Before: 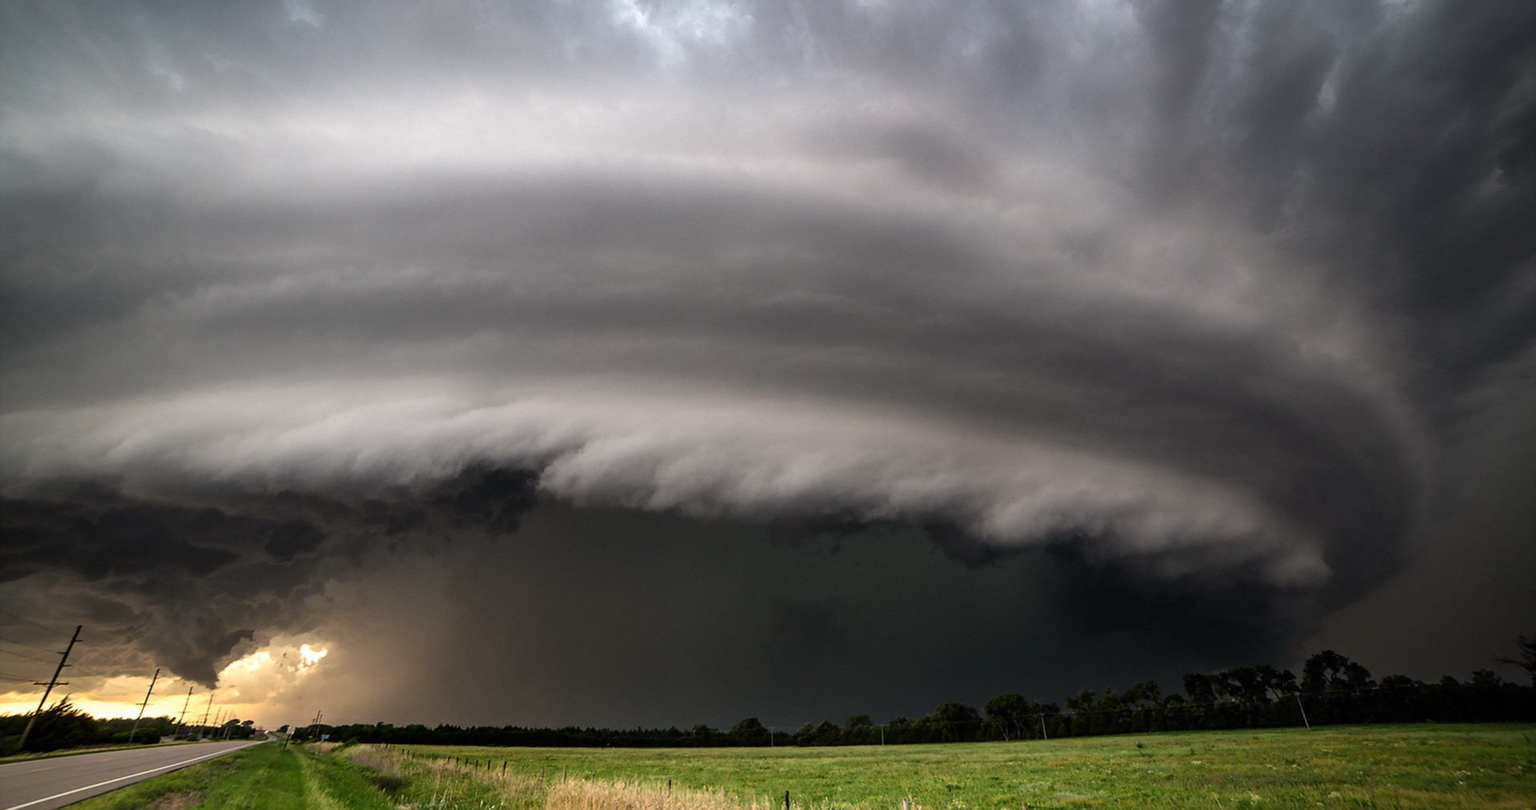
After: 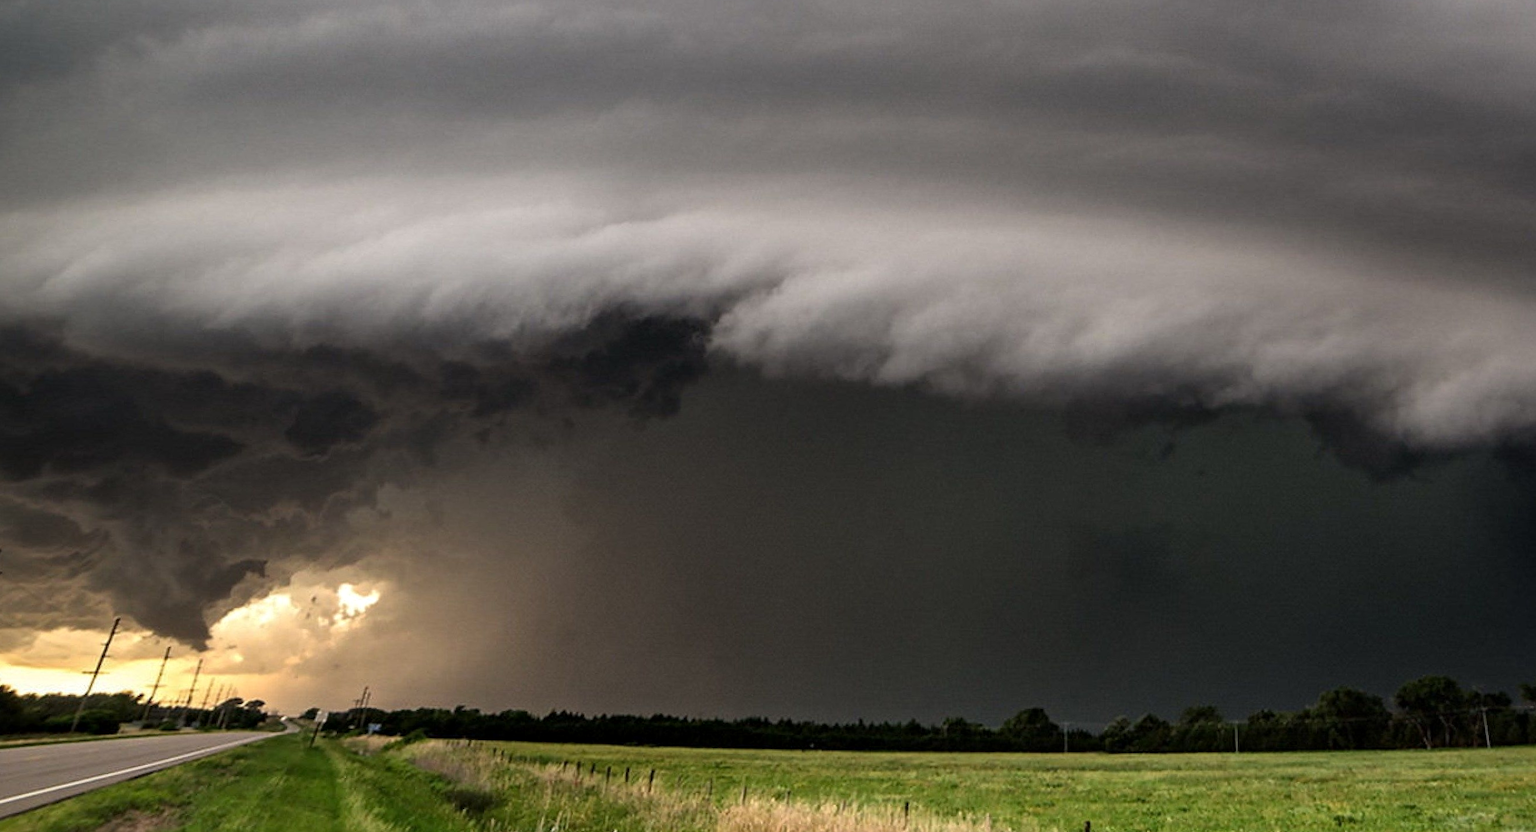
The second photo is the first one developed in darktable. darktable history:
crop and rotate: angle -0.839°, left 3.876%, top 31.676%, right 29.68%
local contrast: mode bilateral grid, contrast 27, coarseness 16, detail 116%, midtone range 0.2
